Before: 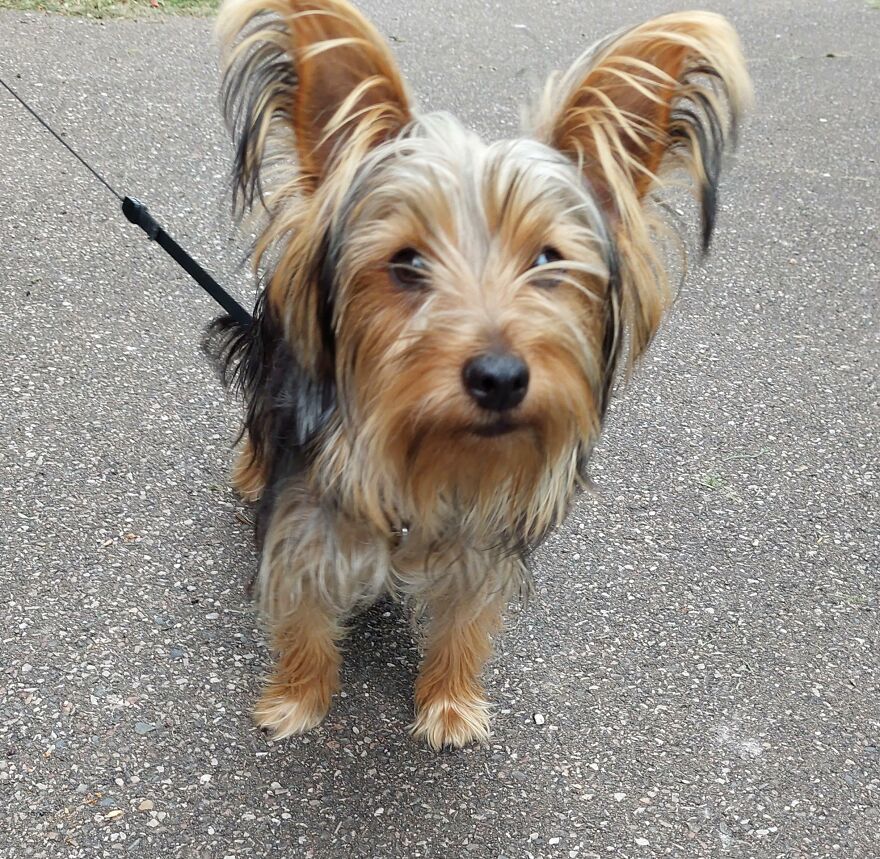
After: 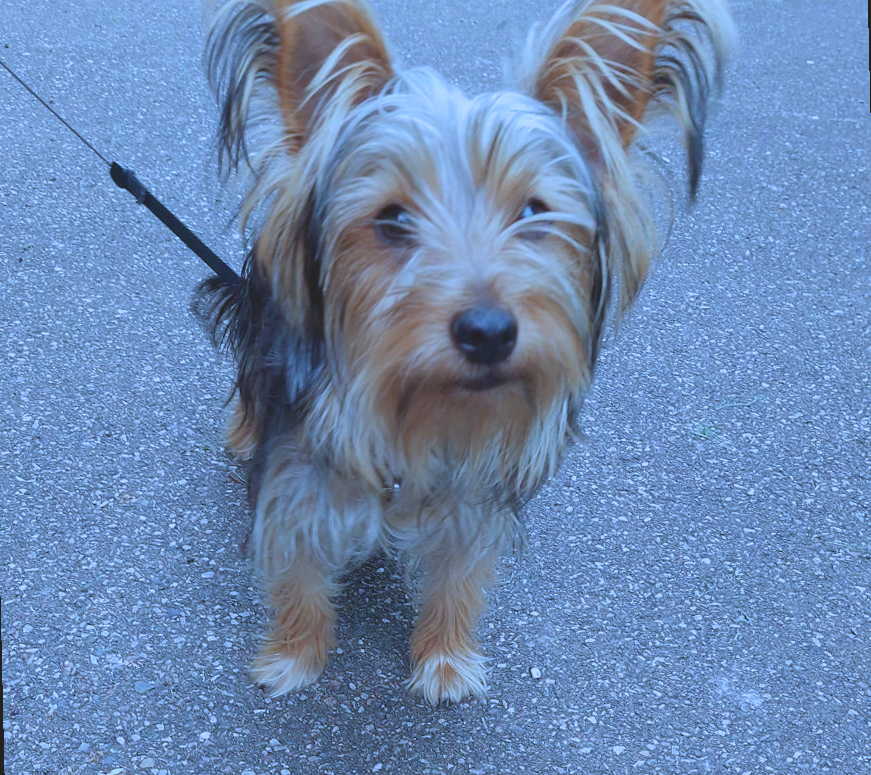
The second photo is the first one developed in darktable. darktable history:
contrast brightness saturation: contrast -0.26, saturation -0.43
crop and rotate: top 2.479%, bottom 3.018%
velvia: strength 32%, mid-tones bias 0.2
color calibration: illuminant as shot in camera, x 0.442, y 0.413, temperature 2903.13 K
rotate and perspective: rotation -1.32°, lens shift (horizontal) -0.031, crop left 0.015, crop right 0.985, crop top 0.047, crop bottom 0.982
